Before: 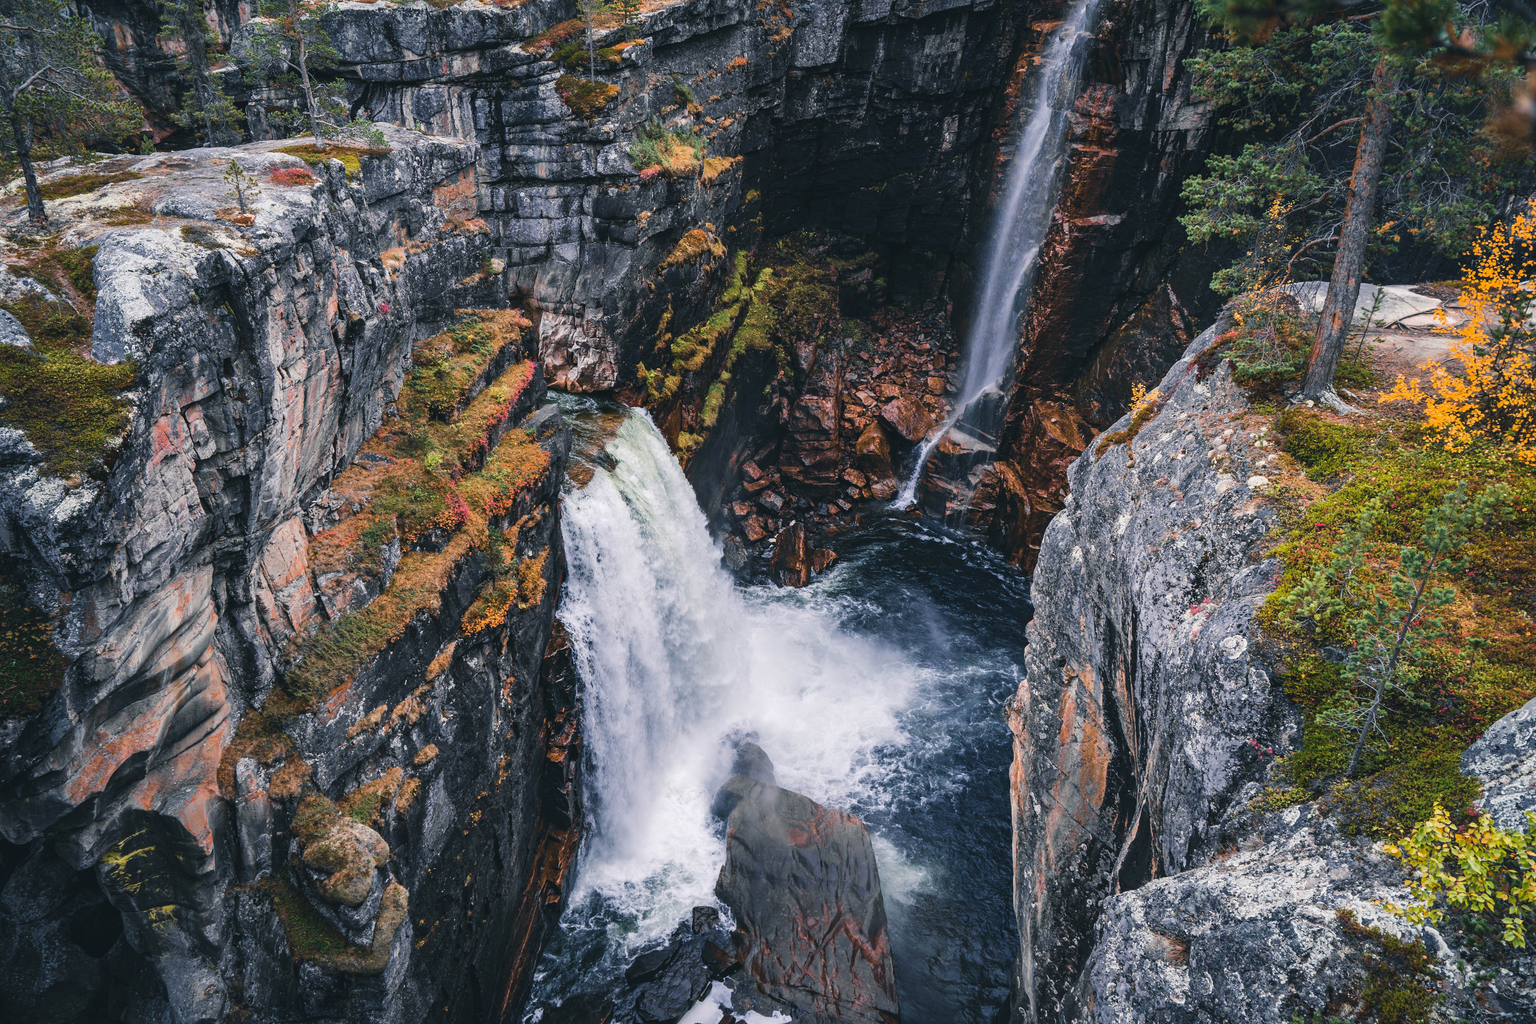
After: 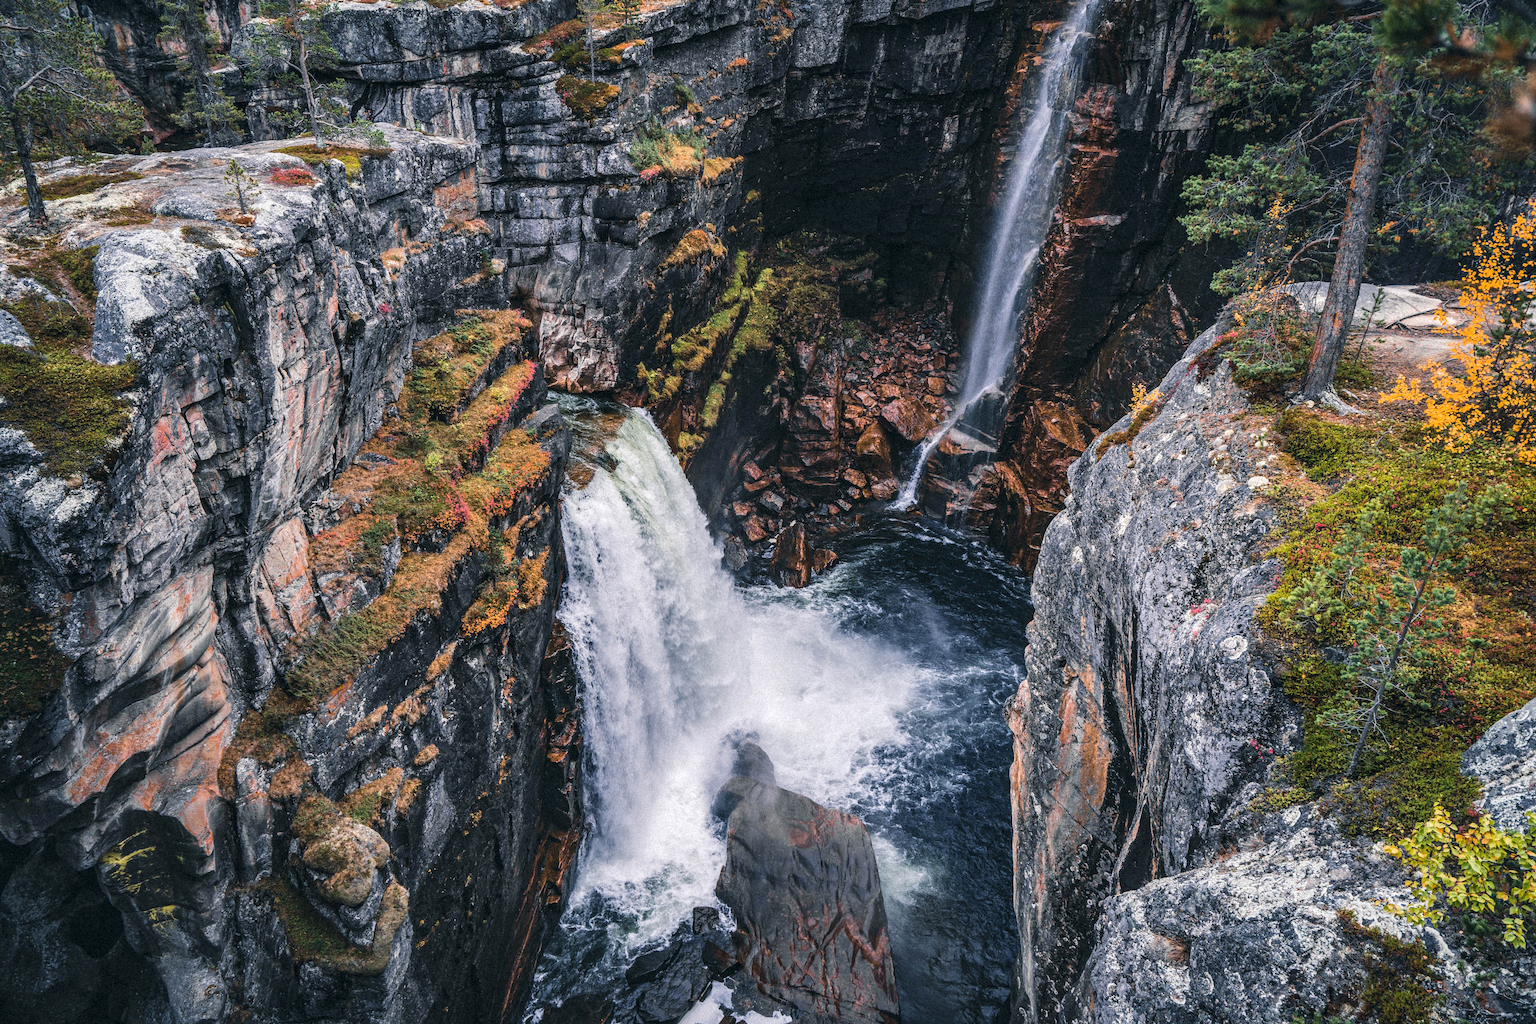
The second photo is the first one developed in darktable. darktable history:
local contrast: detail 130%
grain: mid-tones bias 0%
